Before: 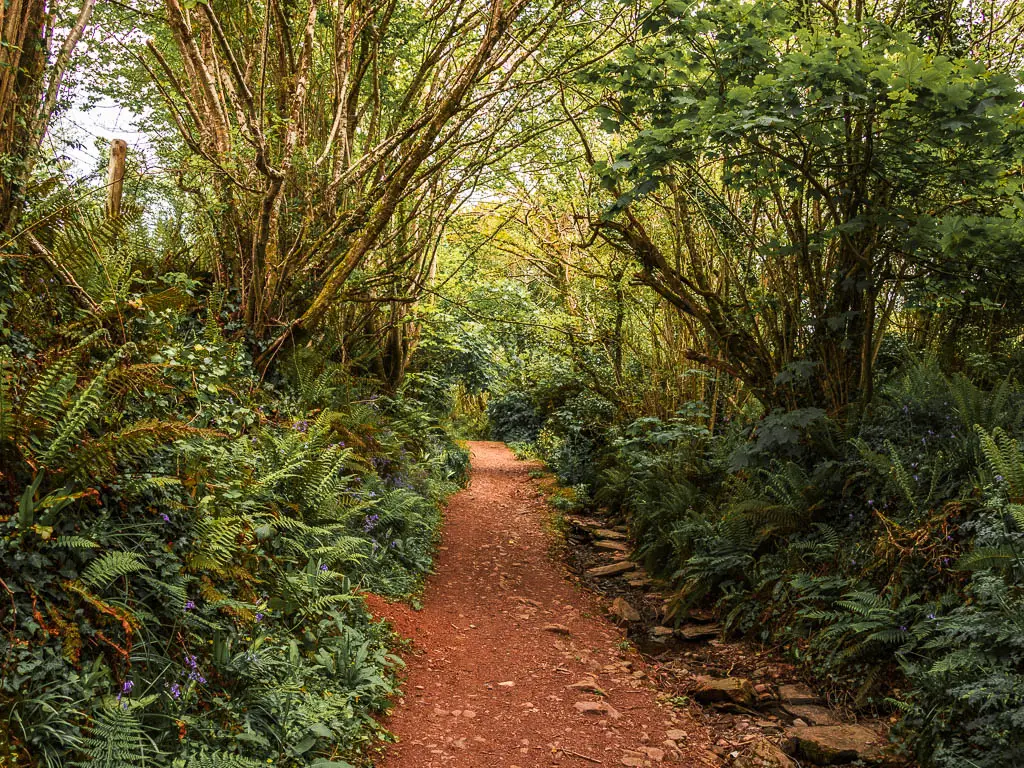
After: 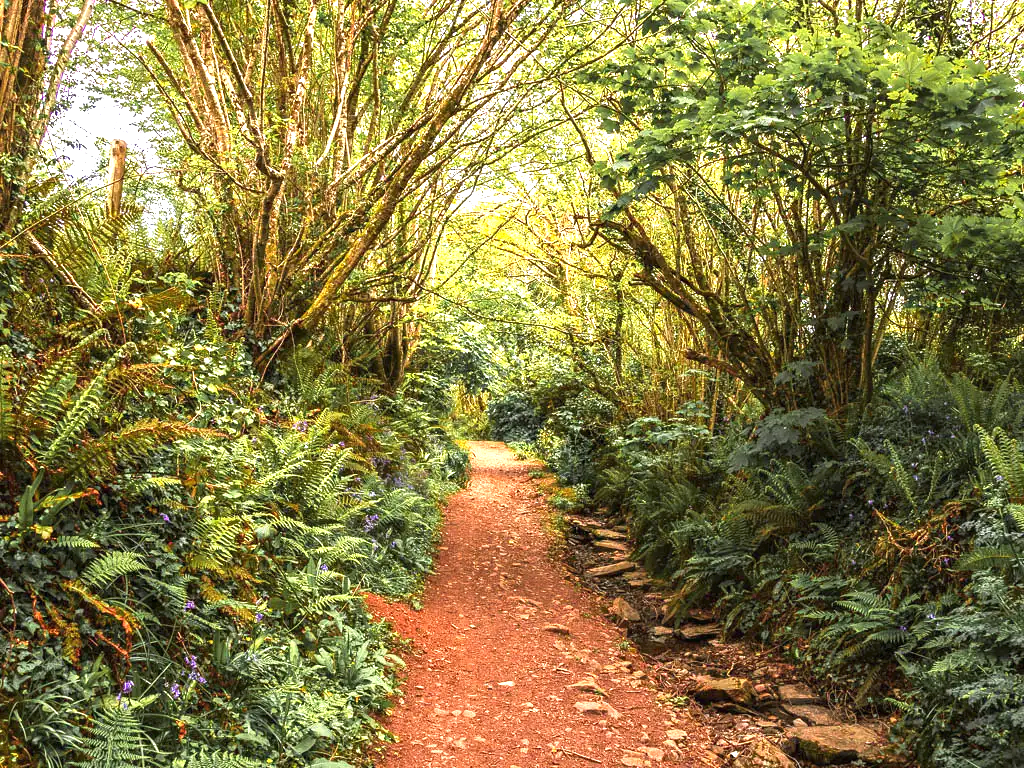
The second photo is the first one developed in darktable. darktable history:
exposure: black level correction 0, exposure 1.276 EV, compensate highlight preservation false
